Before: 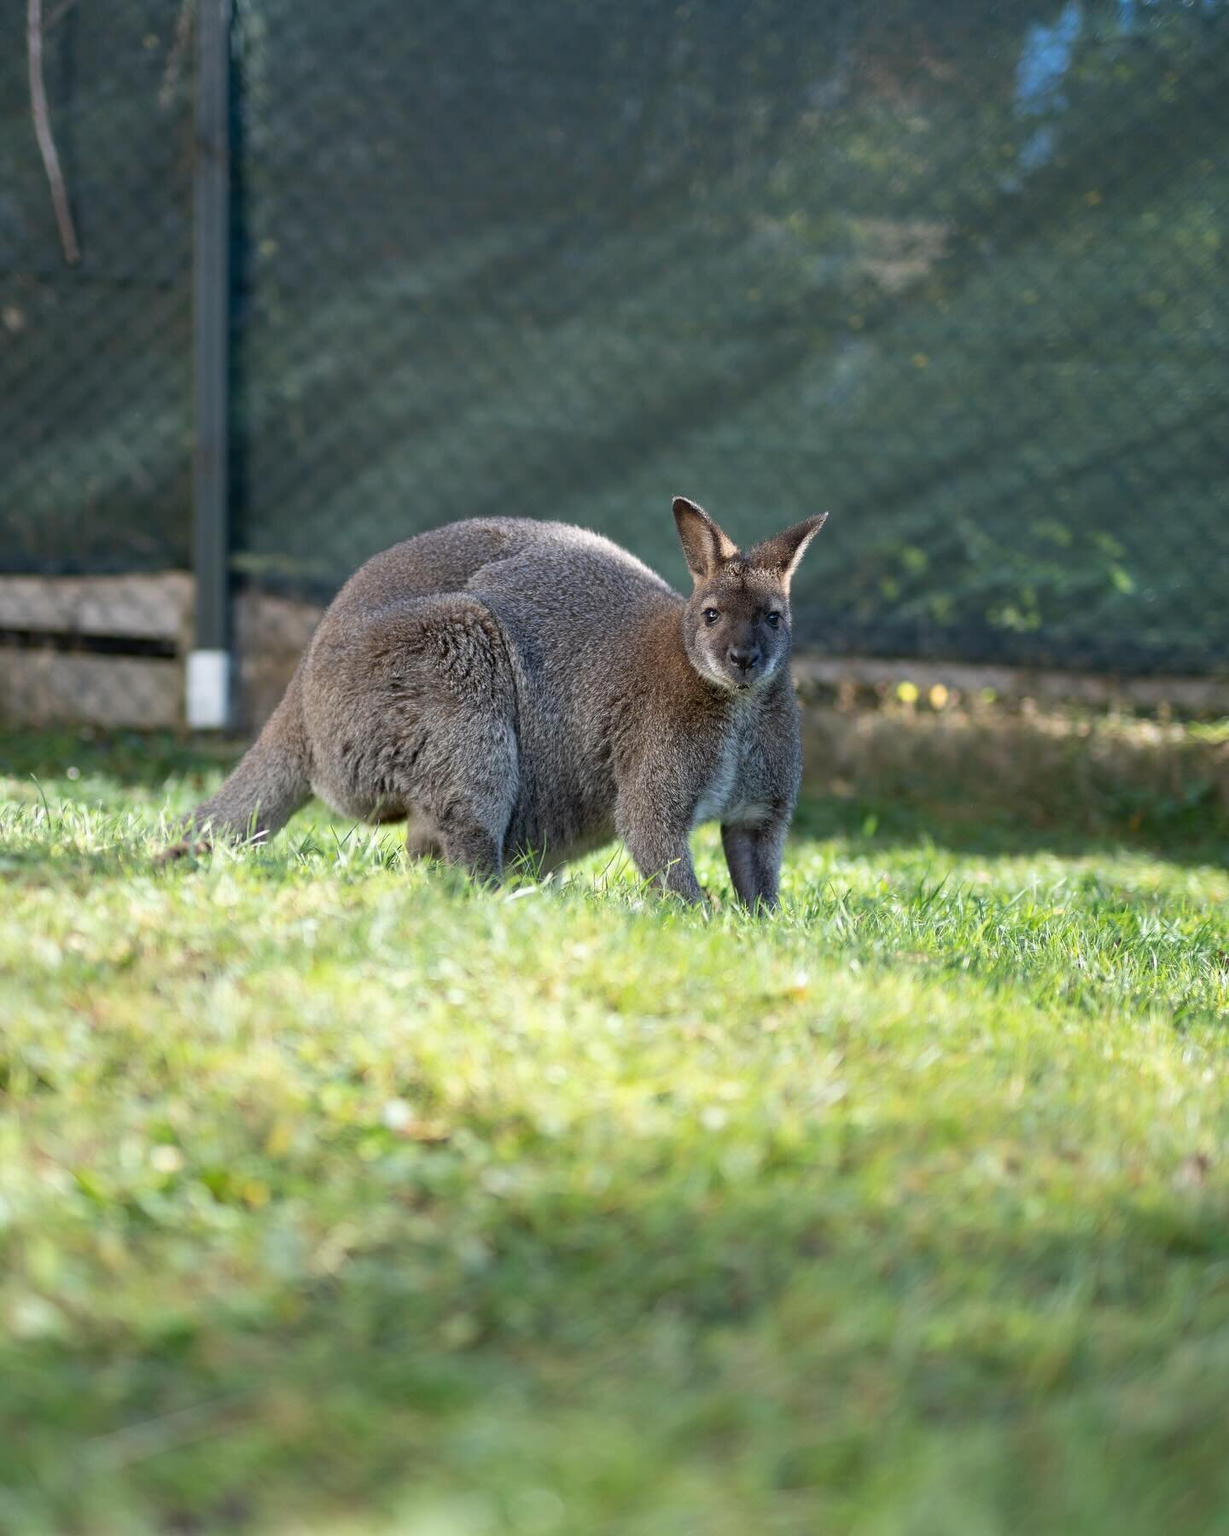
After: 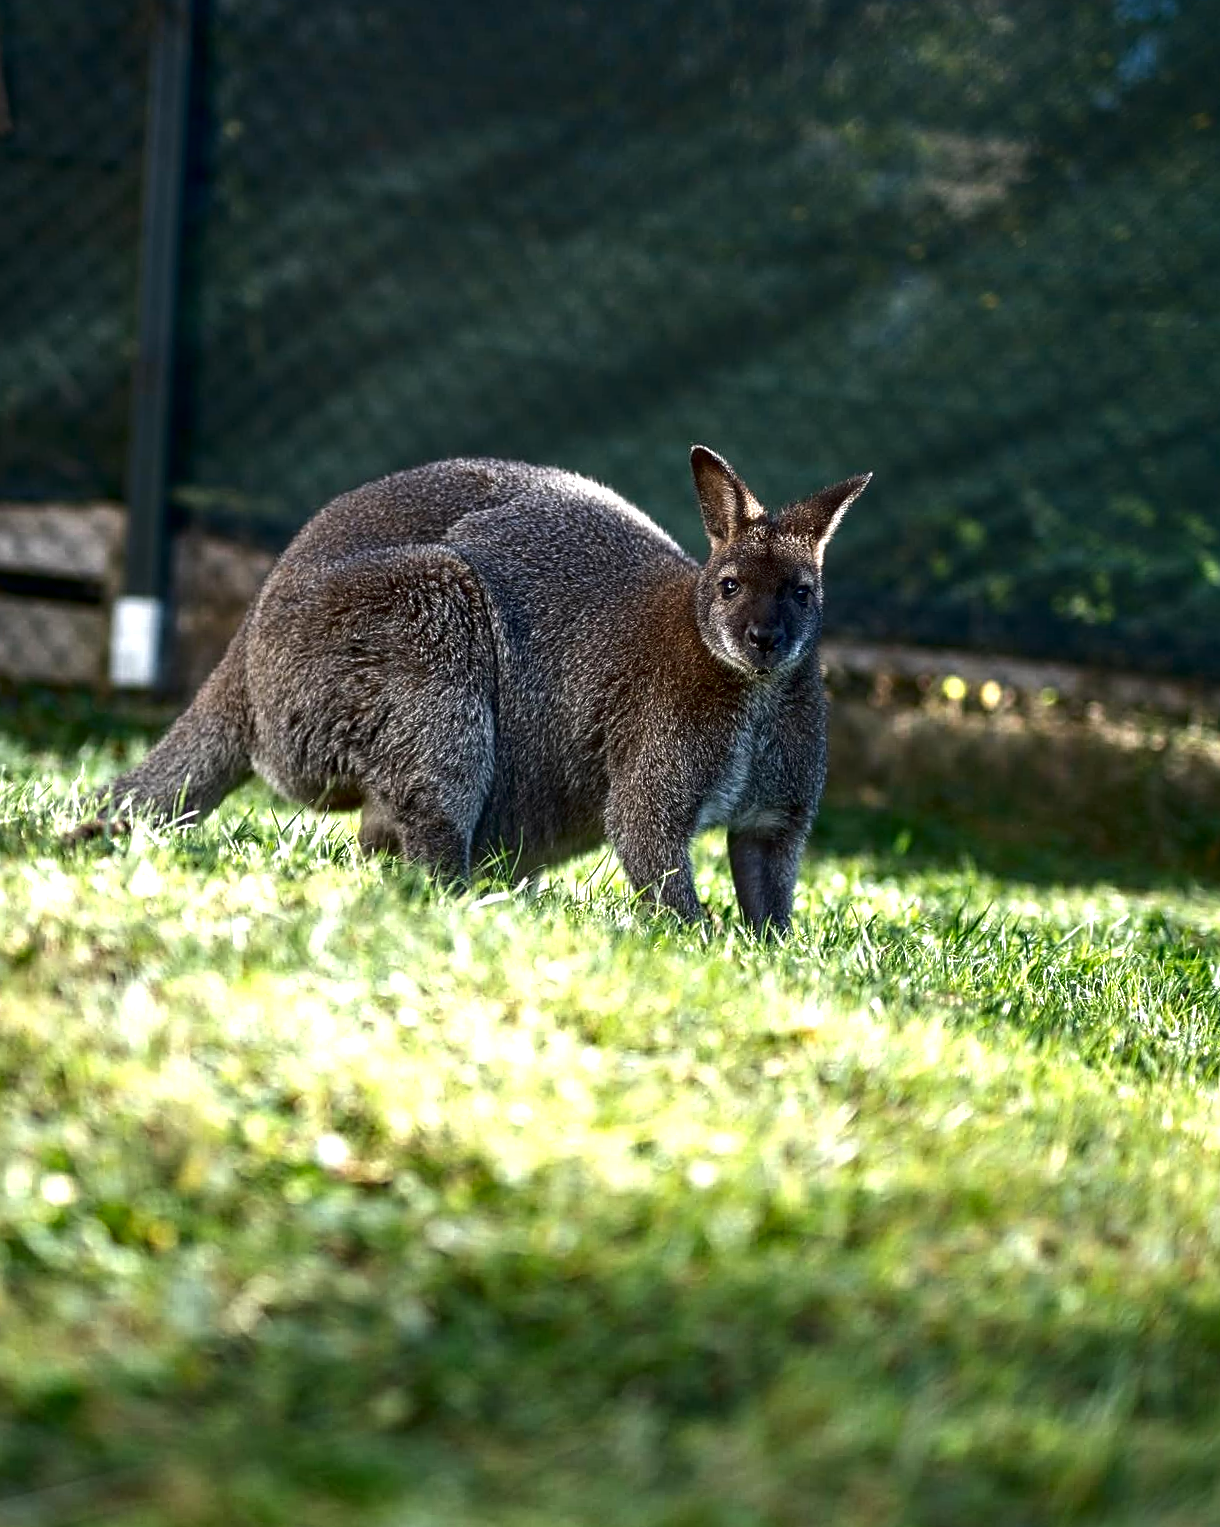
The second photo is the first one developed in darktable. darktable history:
local contrast: on, module defaults
exposure: exposure 0.523 EV, compensate highlight preservation false
crop and rotate: angle -2.97°, left 5.205%, top 5.165%, right 4.687%, bottom 4.604%
sharpen: on, module defaults
contrast brightness saturation: brightness -0.503
